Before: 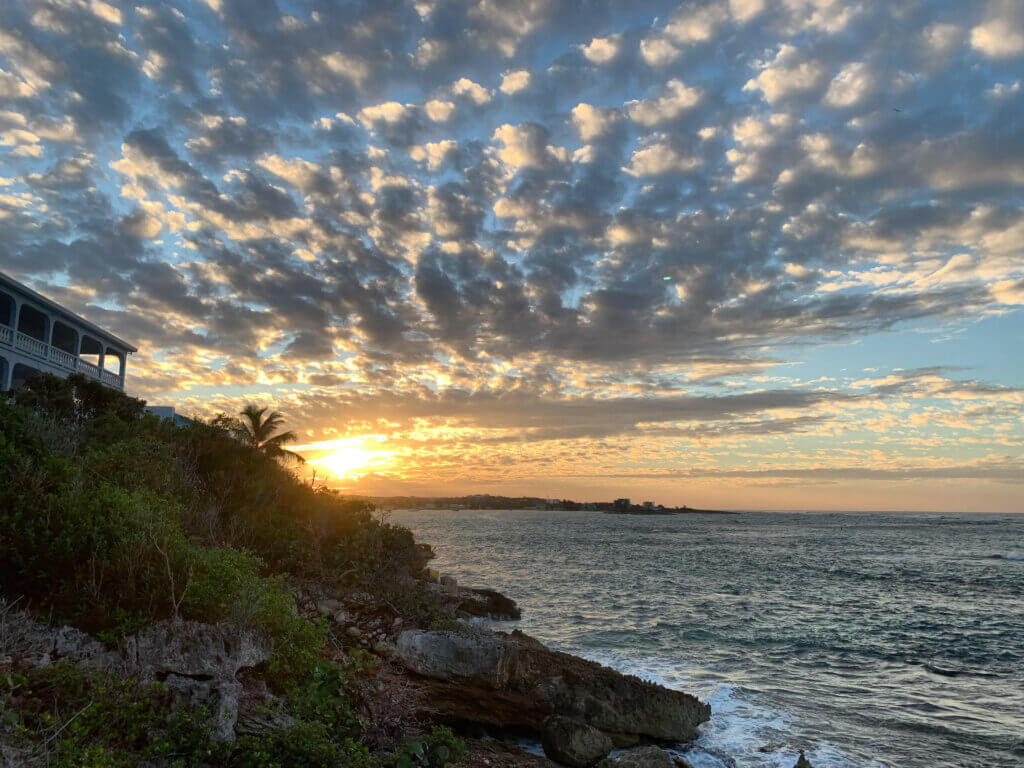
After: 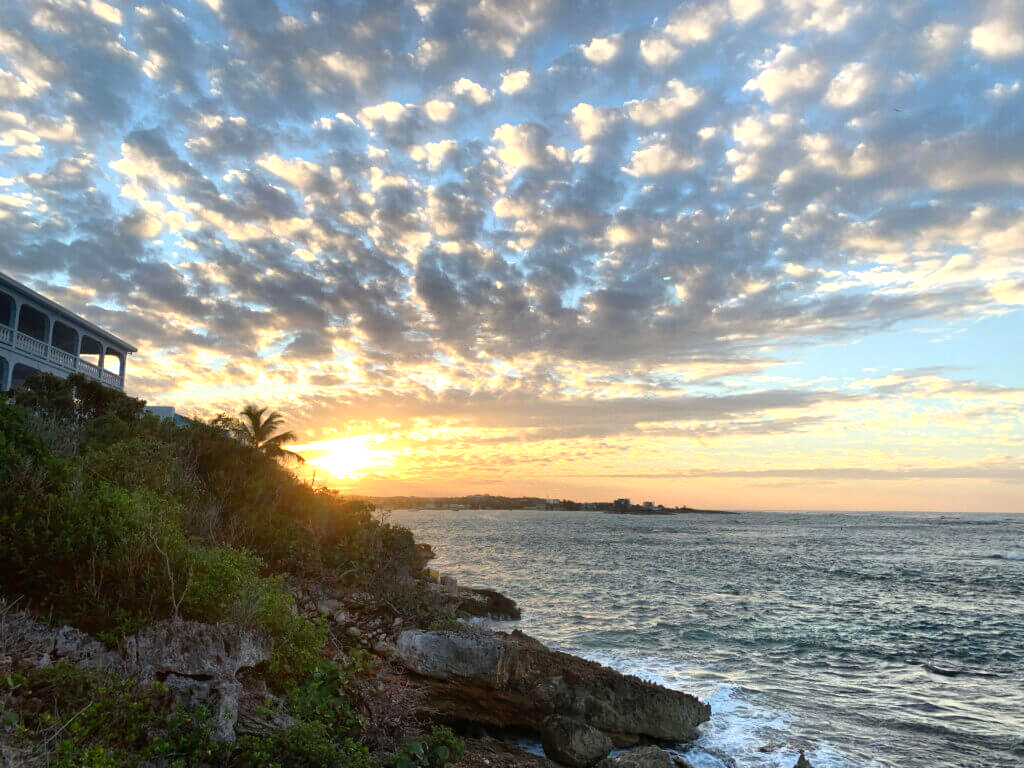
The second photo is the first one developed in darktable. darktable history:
shadows and highlights: shadows -24.28, highlights 49.77, soften with gaussian
exposure: black level correction 0, exposure 0.7 EV, compensate highlight preservation false
